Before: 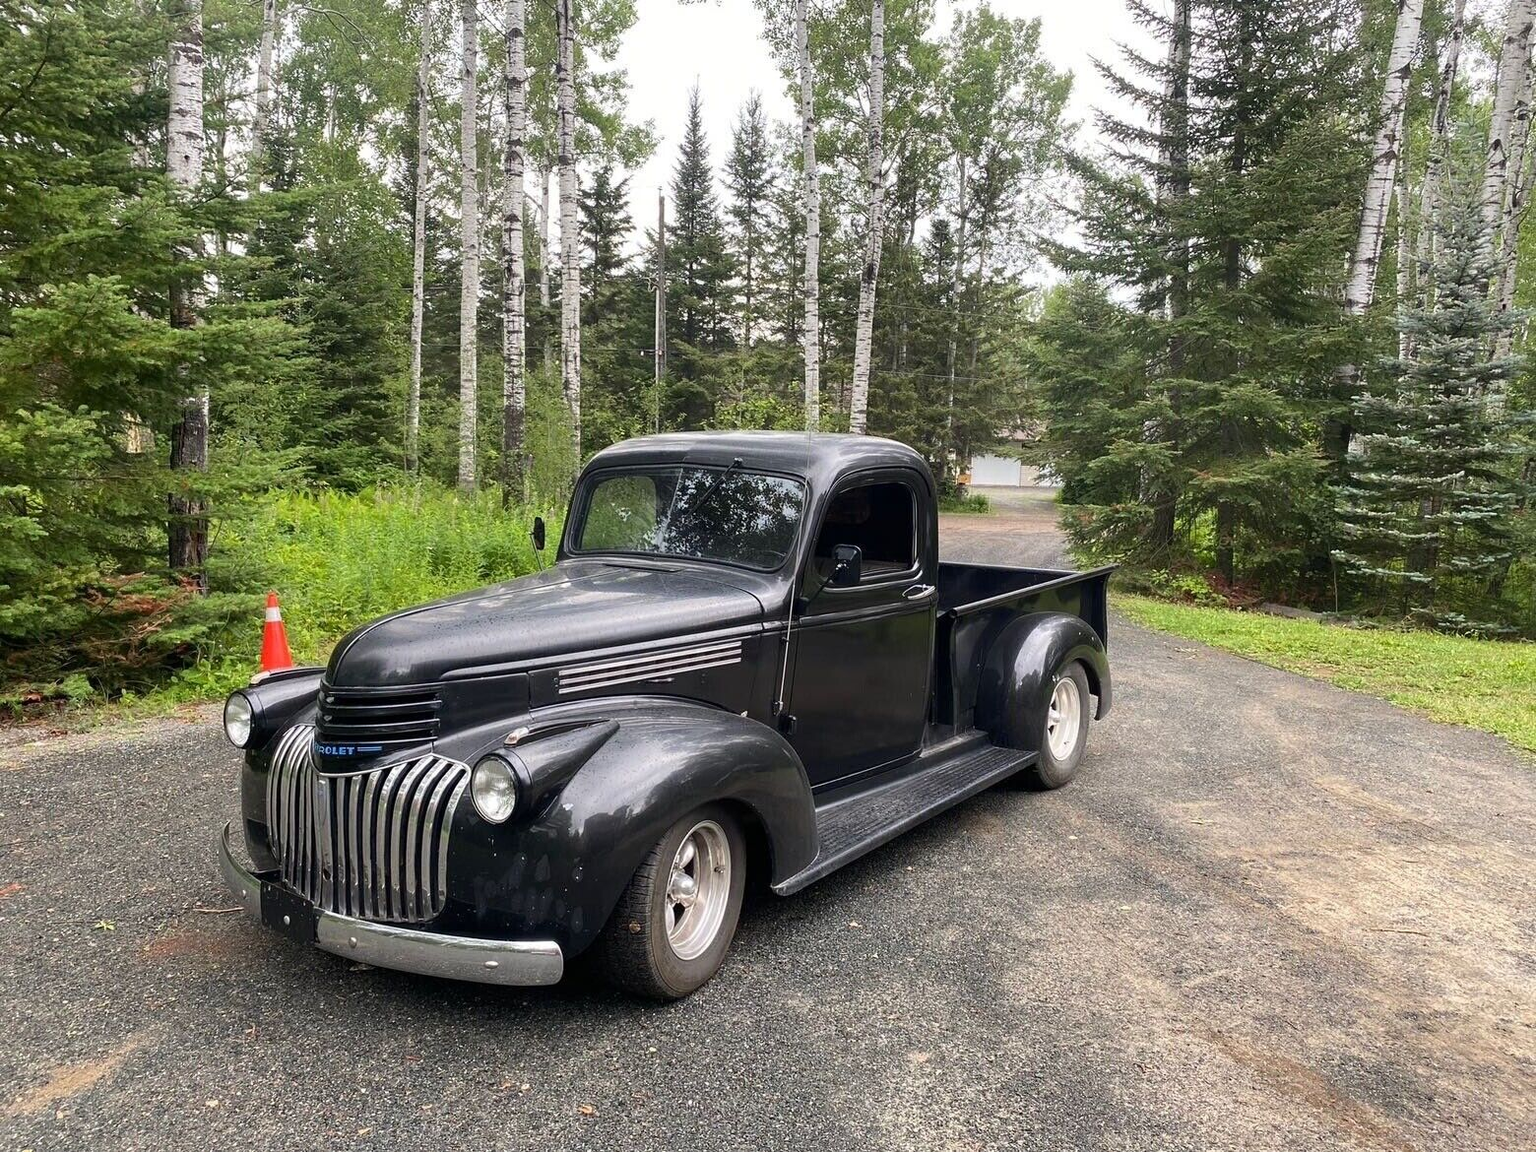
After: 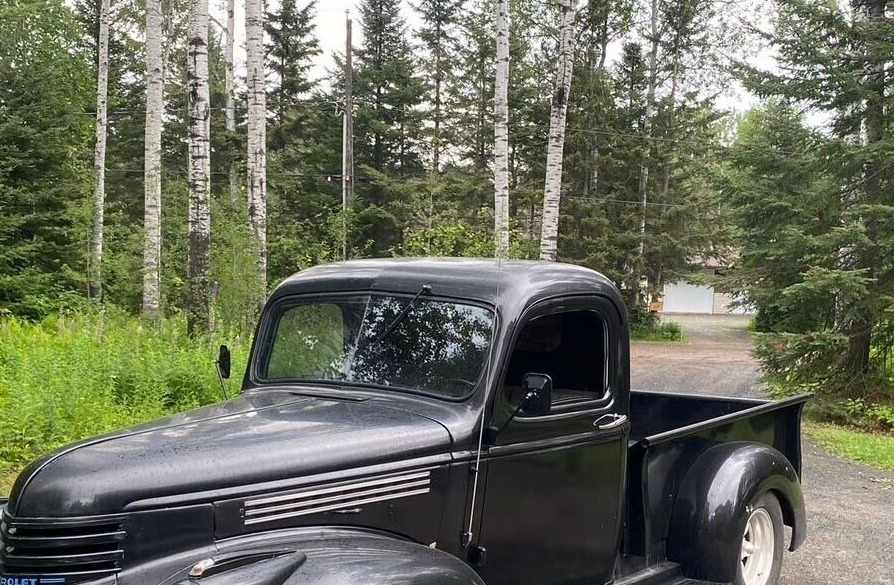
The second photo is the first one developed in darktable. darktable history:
crop: left 20.707%, top 15.413%, right 21.958%, bottom 33.923%
